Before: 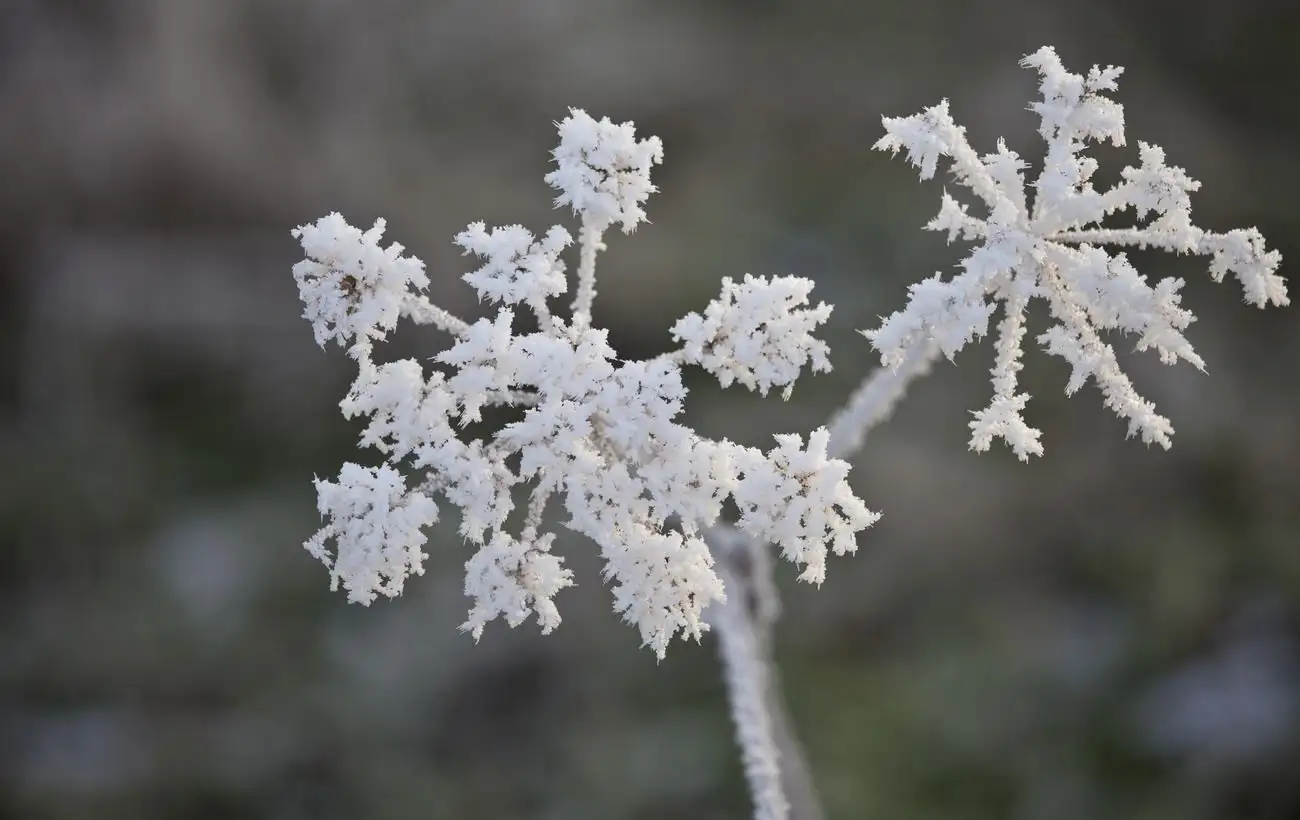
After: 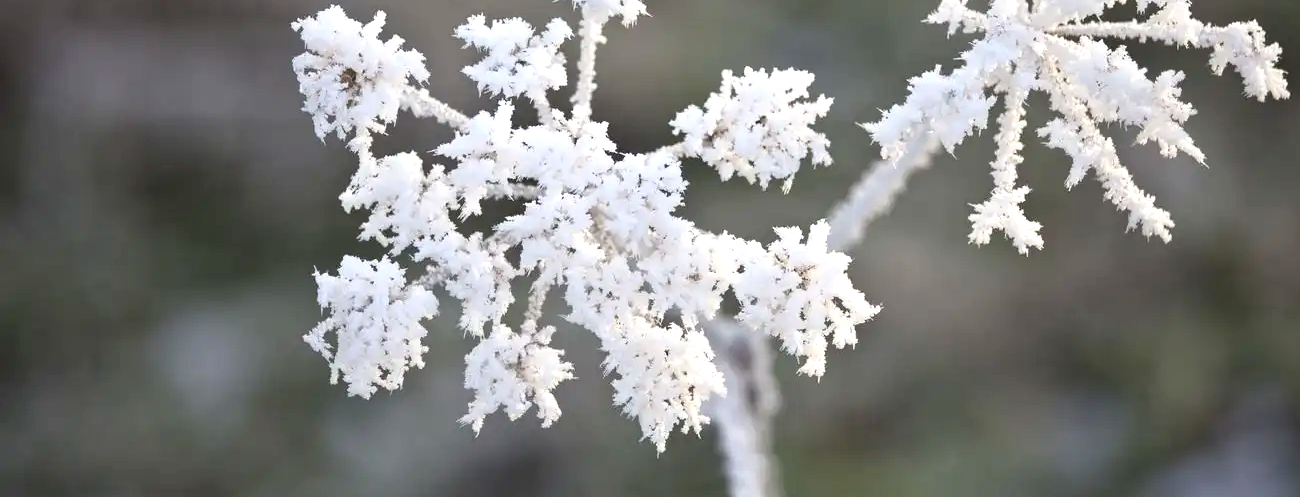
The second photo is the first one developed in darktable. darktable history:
crop and rotate: top 25.357%, bottom 13.942%
exposure: black level correction 0, exposure 0.7 EV, compensate exposure bias true, compensate highlight preservation false
